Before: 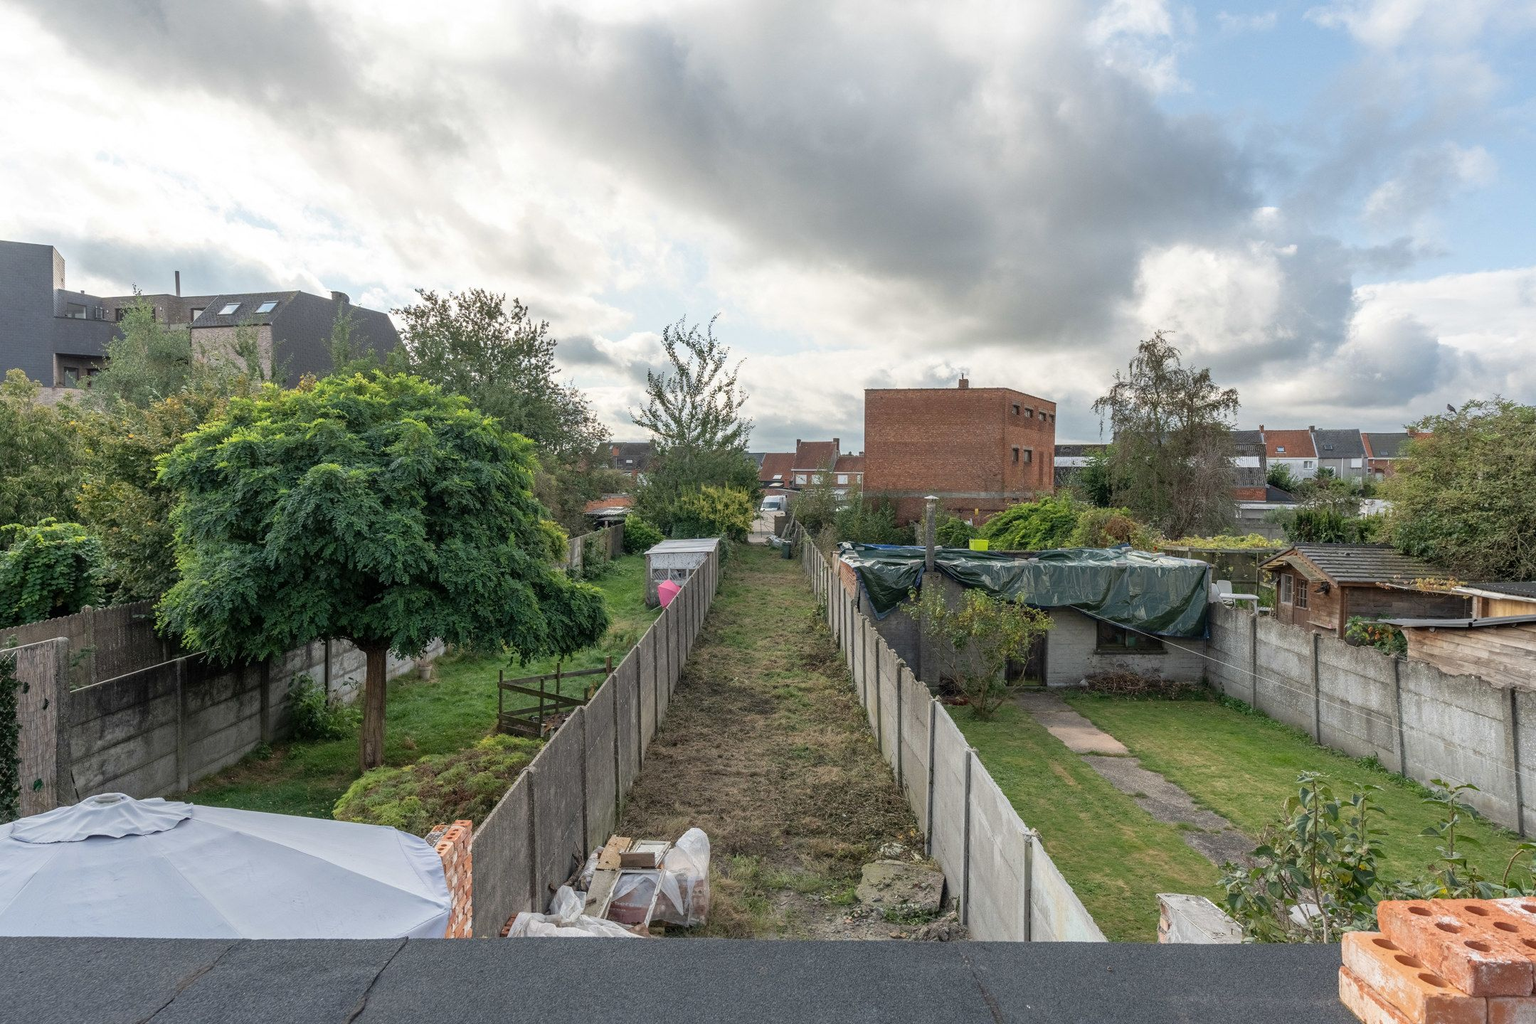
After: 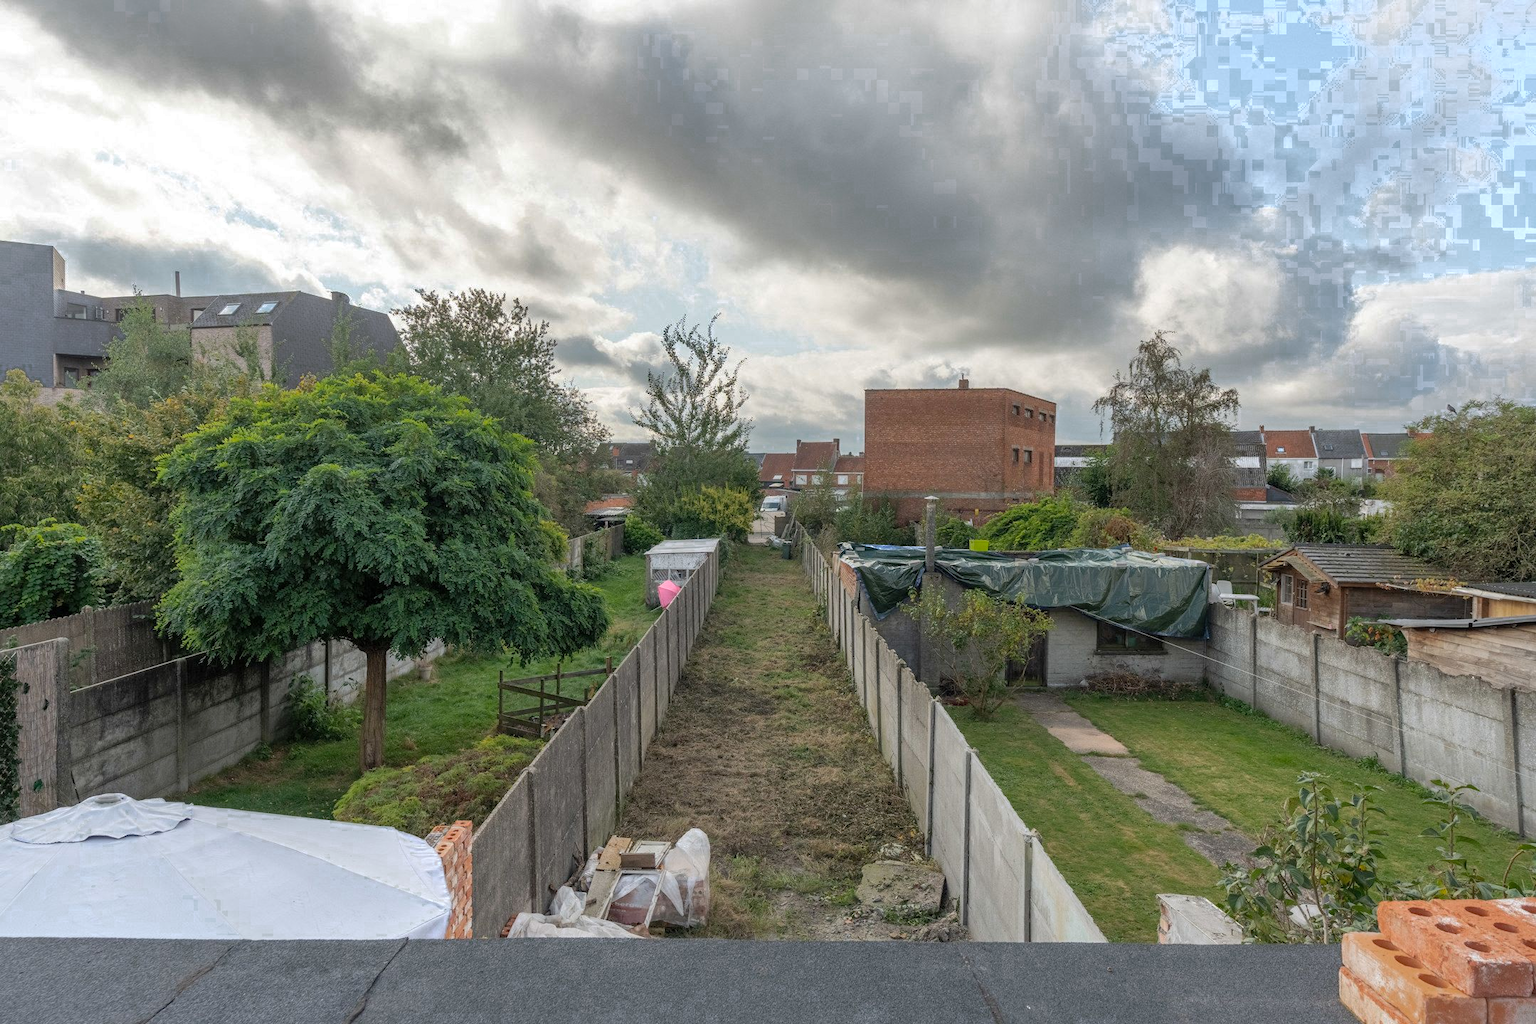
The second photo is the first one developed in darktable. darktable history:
shadows and highlights: shadows 40, highlights -60
color zones: curves: ch0 [(0.203, 0.433) (0.607, 0.517) (0.697, 0.696) (0.705, 0.897)]
